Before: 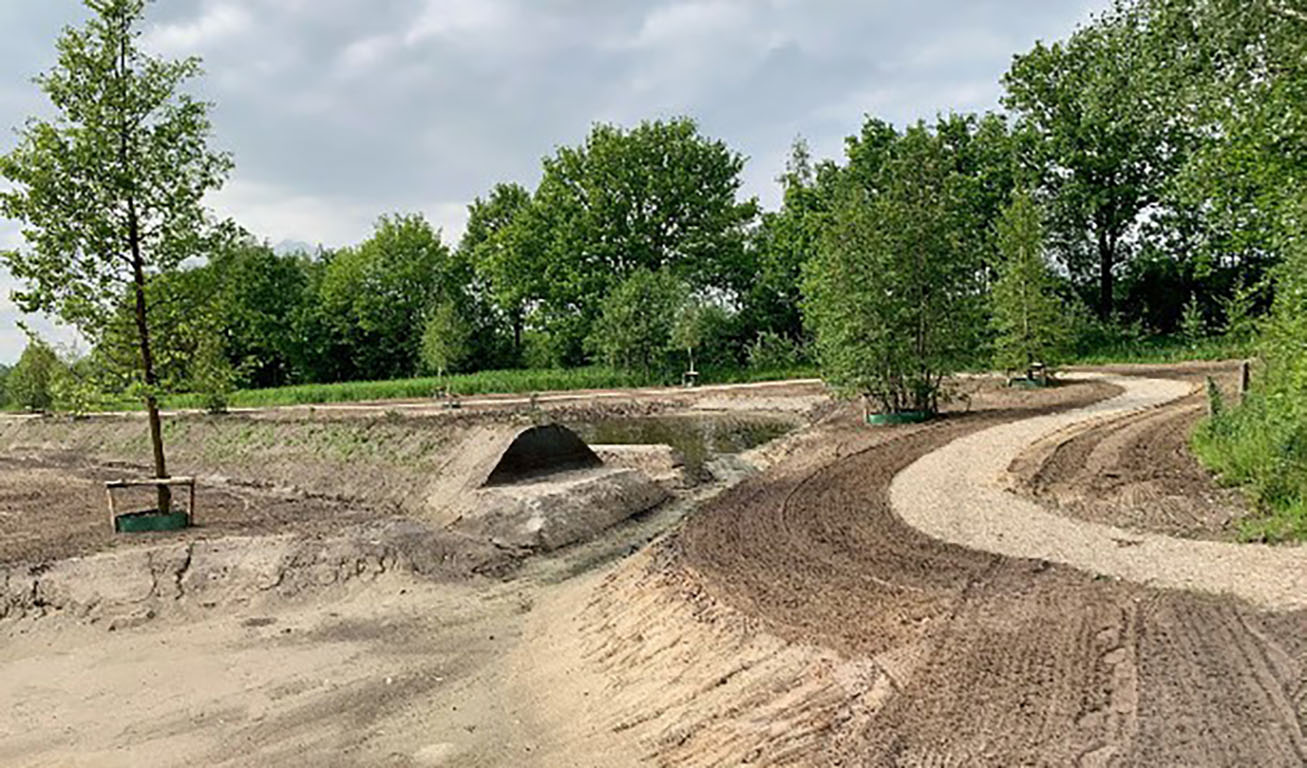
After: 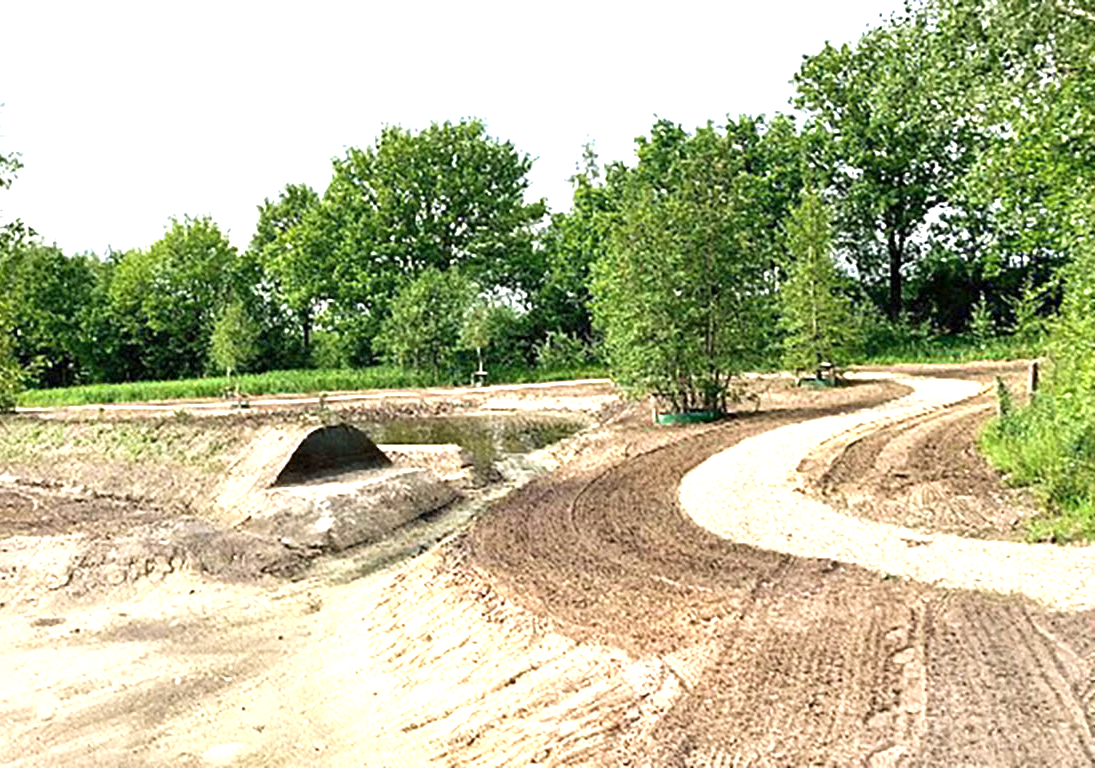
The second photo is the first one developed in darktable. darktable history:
crop: left 16.145%
velvia: strength 15%
exposure: exposure 1.15 EV, compensate highlight preservation false
